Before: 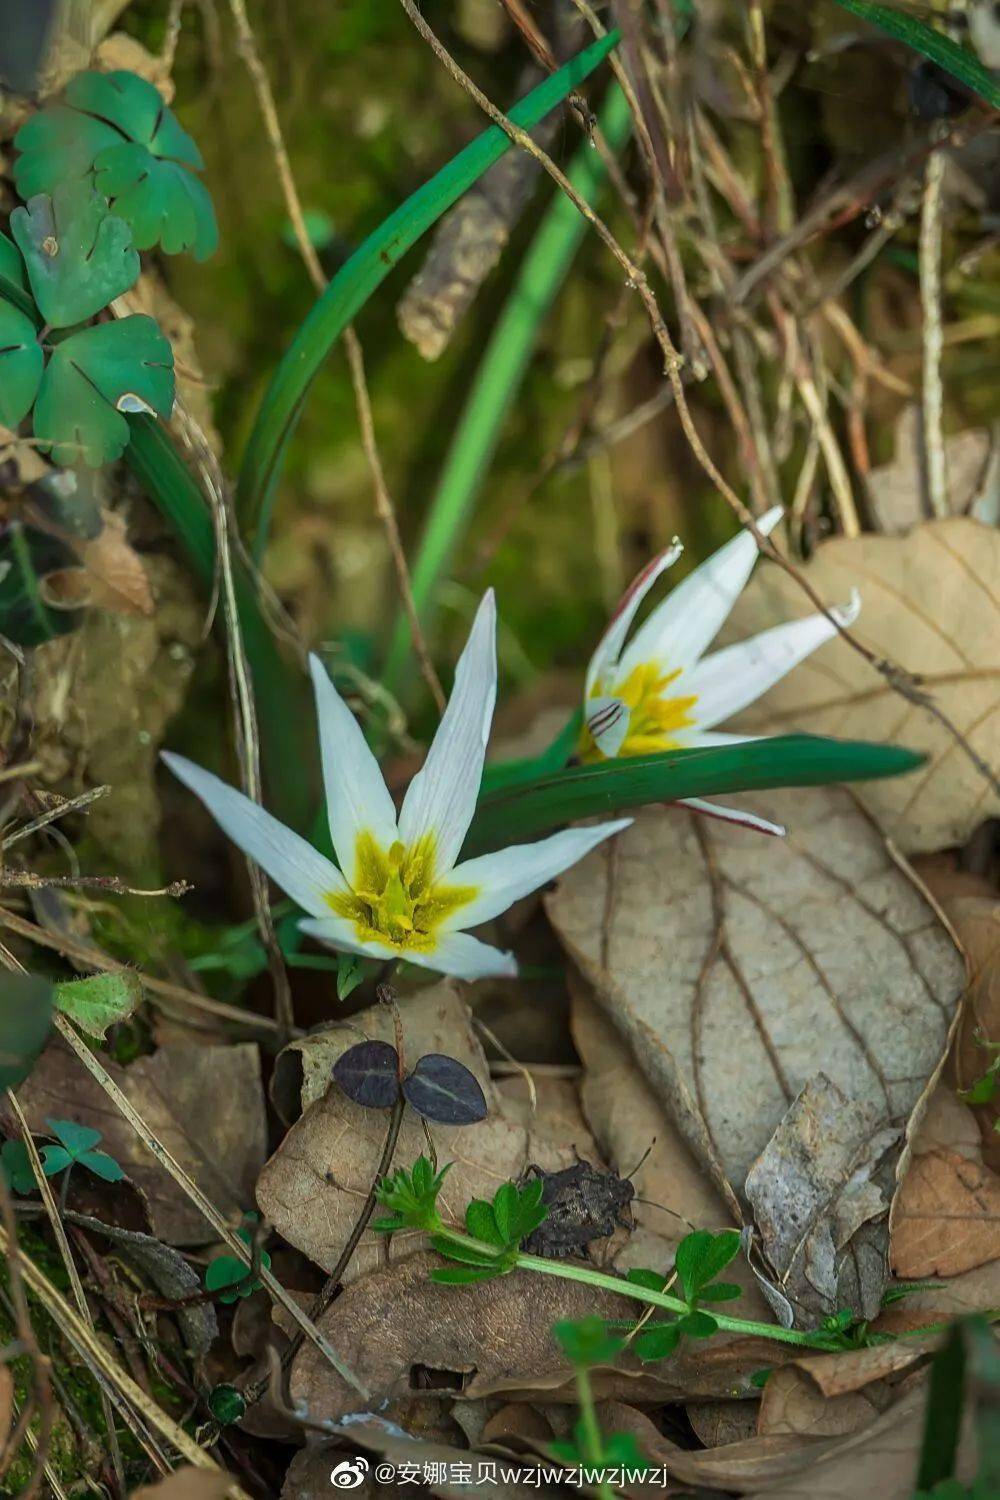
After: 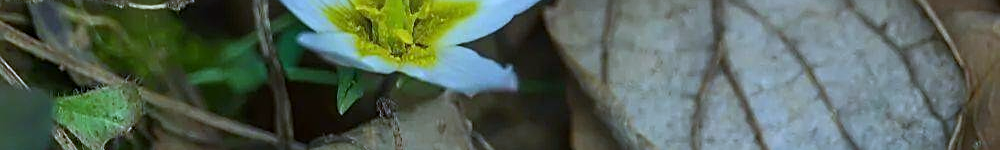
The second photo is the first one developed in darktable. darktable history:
white balance: red 0.871, blue 1.249
sharpen: on, module defaults
crop and rotate: top 59.084%, bottom 30.916%
